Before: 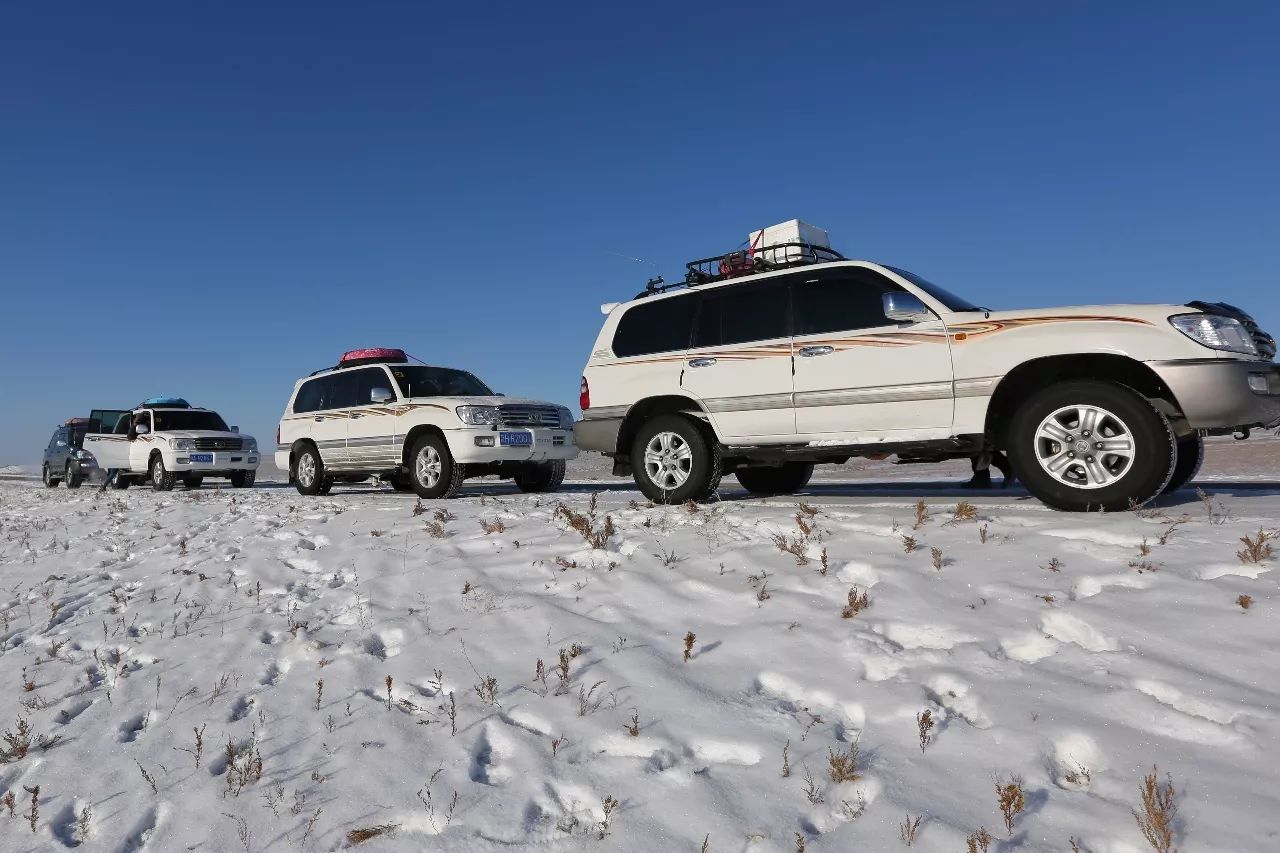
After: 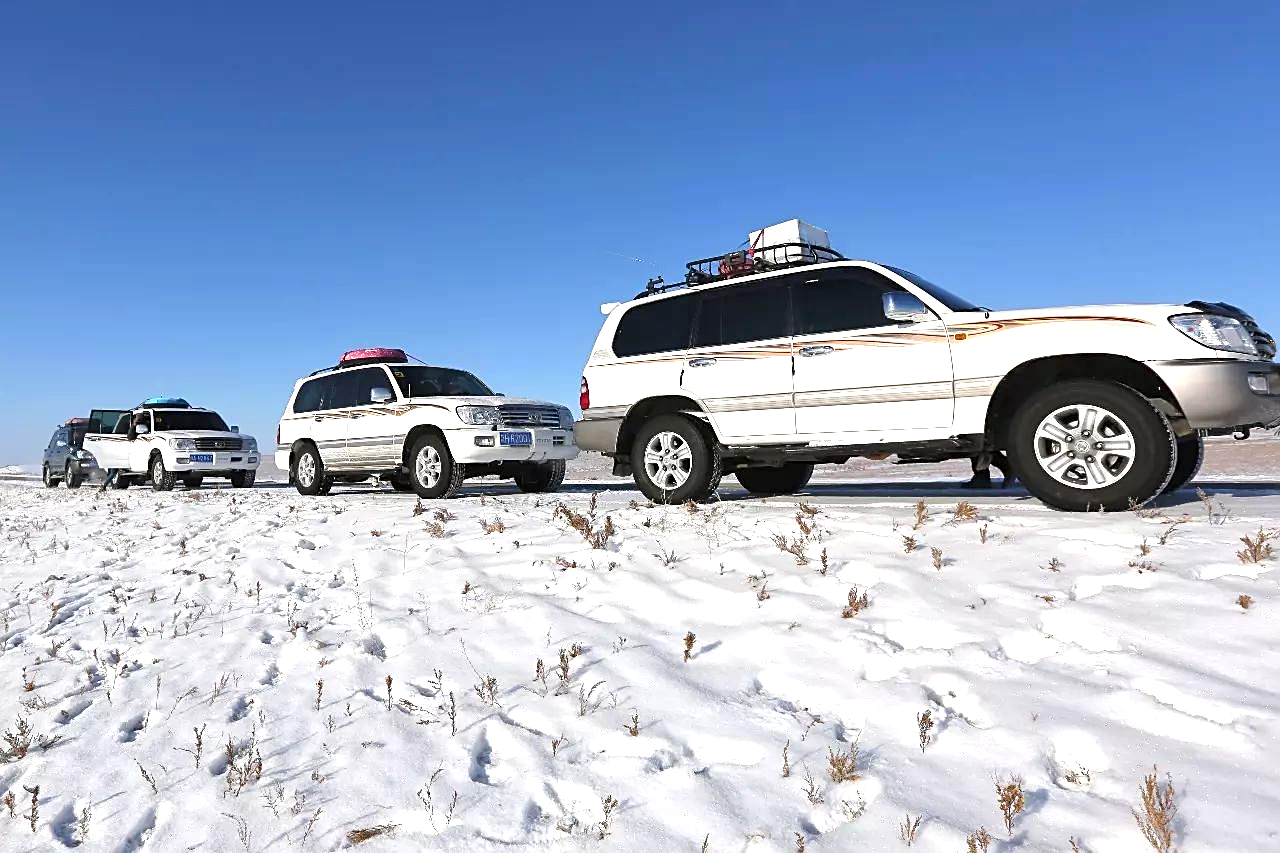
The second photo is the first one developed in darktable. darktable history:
sharpen: amount 0.491
exposure: exposure 1.071 EV, compensate highlight preservation false
